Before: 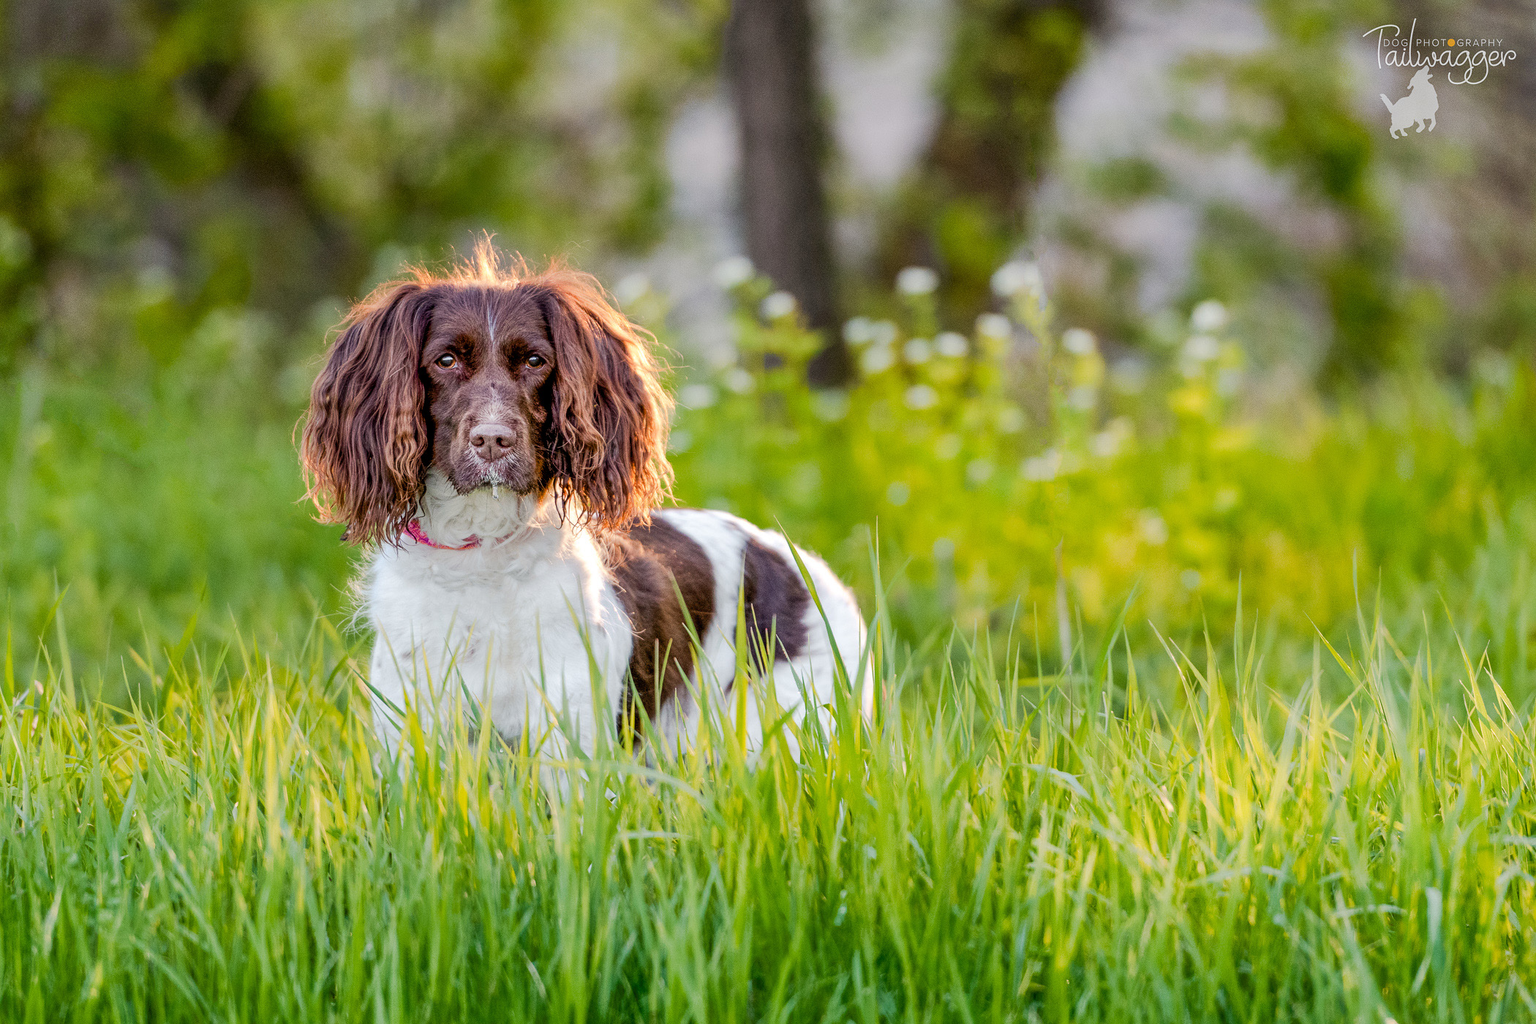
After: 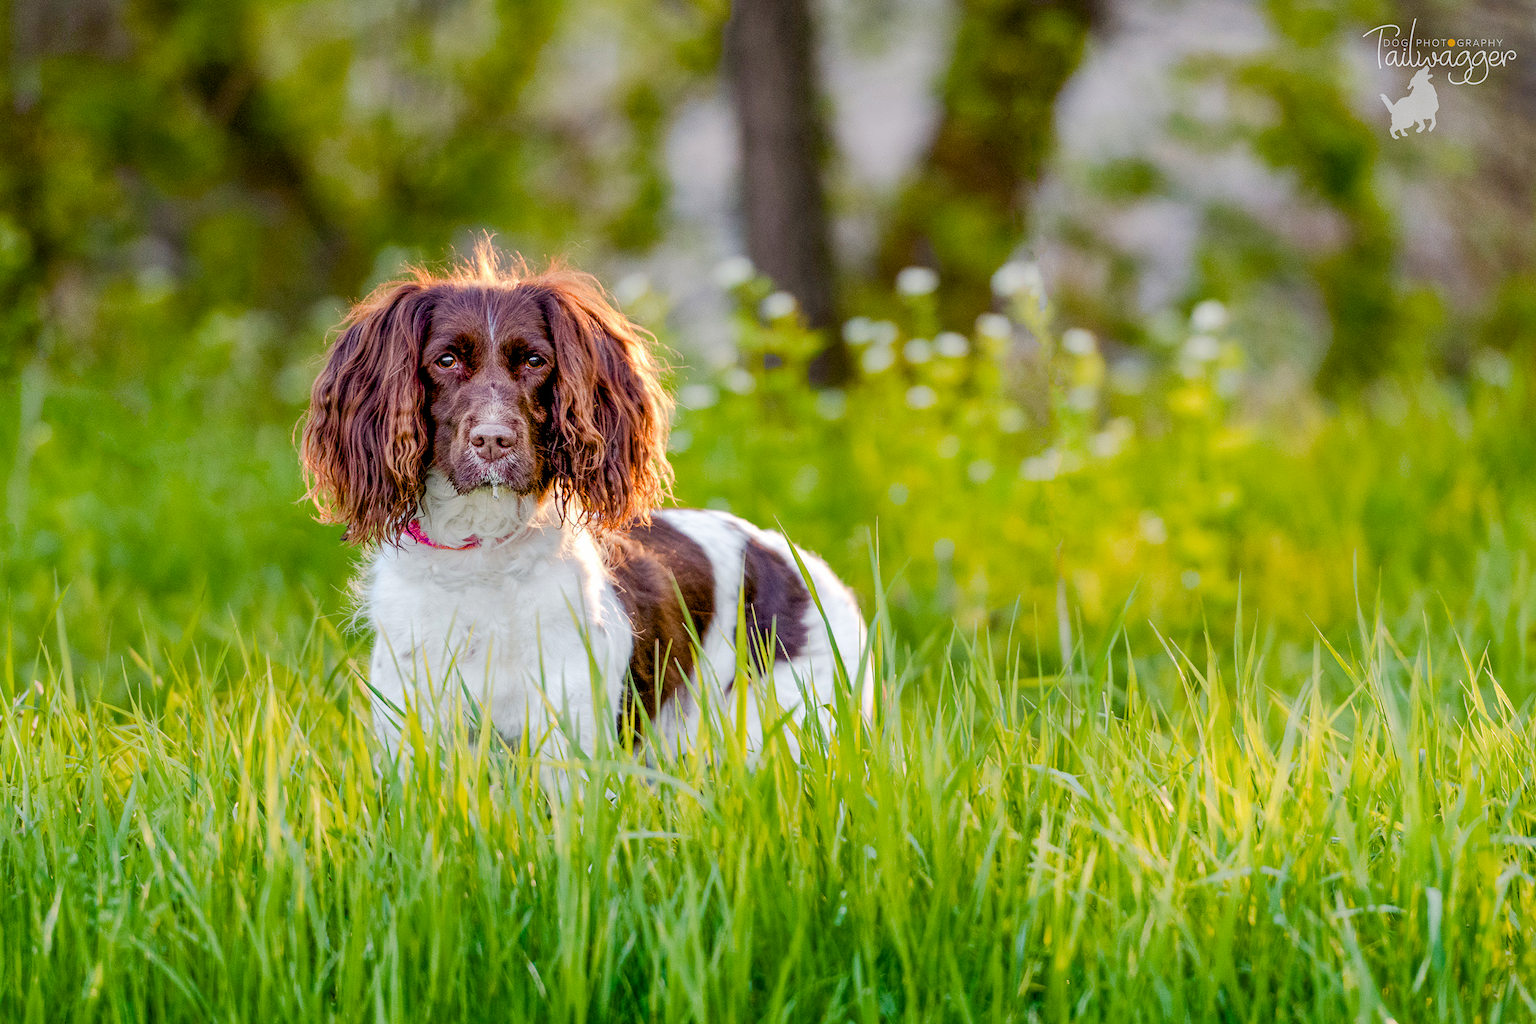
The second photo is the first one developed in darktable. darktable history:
color balance rgb: global offset › luminance -0.475%, perceptual saturation grading › global saturation 20%, perceptual saturation grading › highlights -25.048%, perceptual saturation grading › shadows 24.172%, global vibrance 20%
